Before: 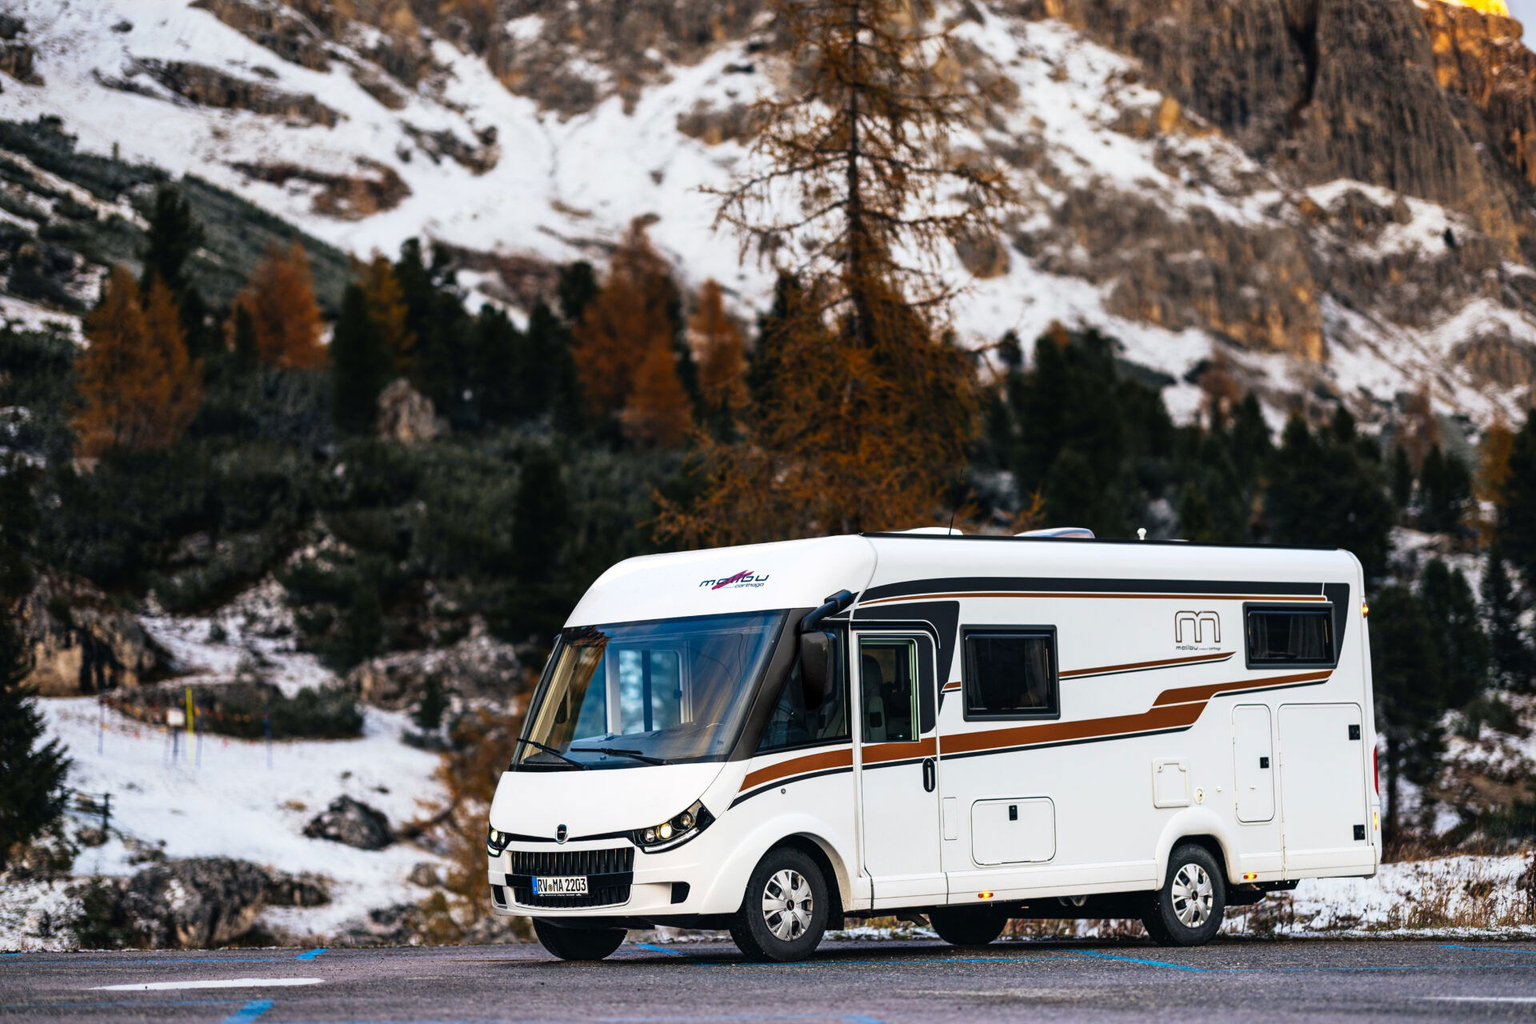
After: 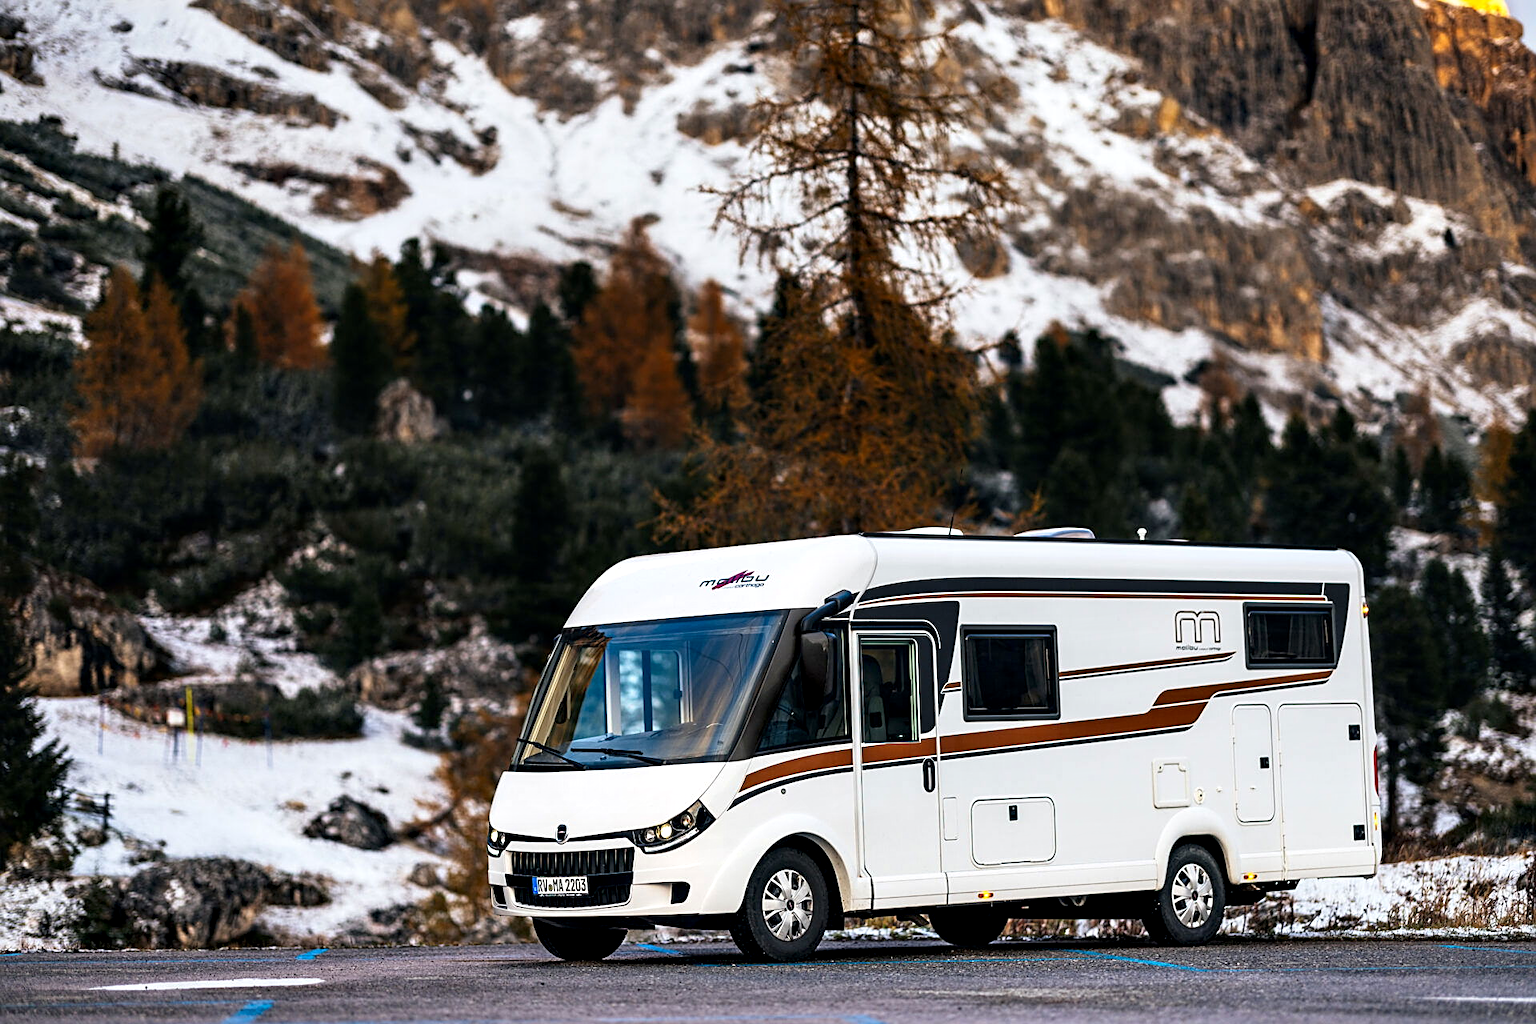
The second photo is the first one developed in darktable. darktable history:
sharpen: on, module defaults
contrast equalizer: octaves 7, y [[0.6 ×6], [0.55 ×6], [0 ×6], [0 ×6], [0 ×6]], mix 0.3
